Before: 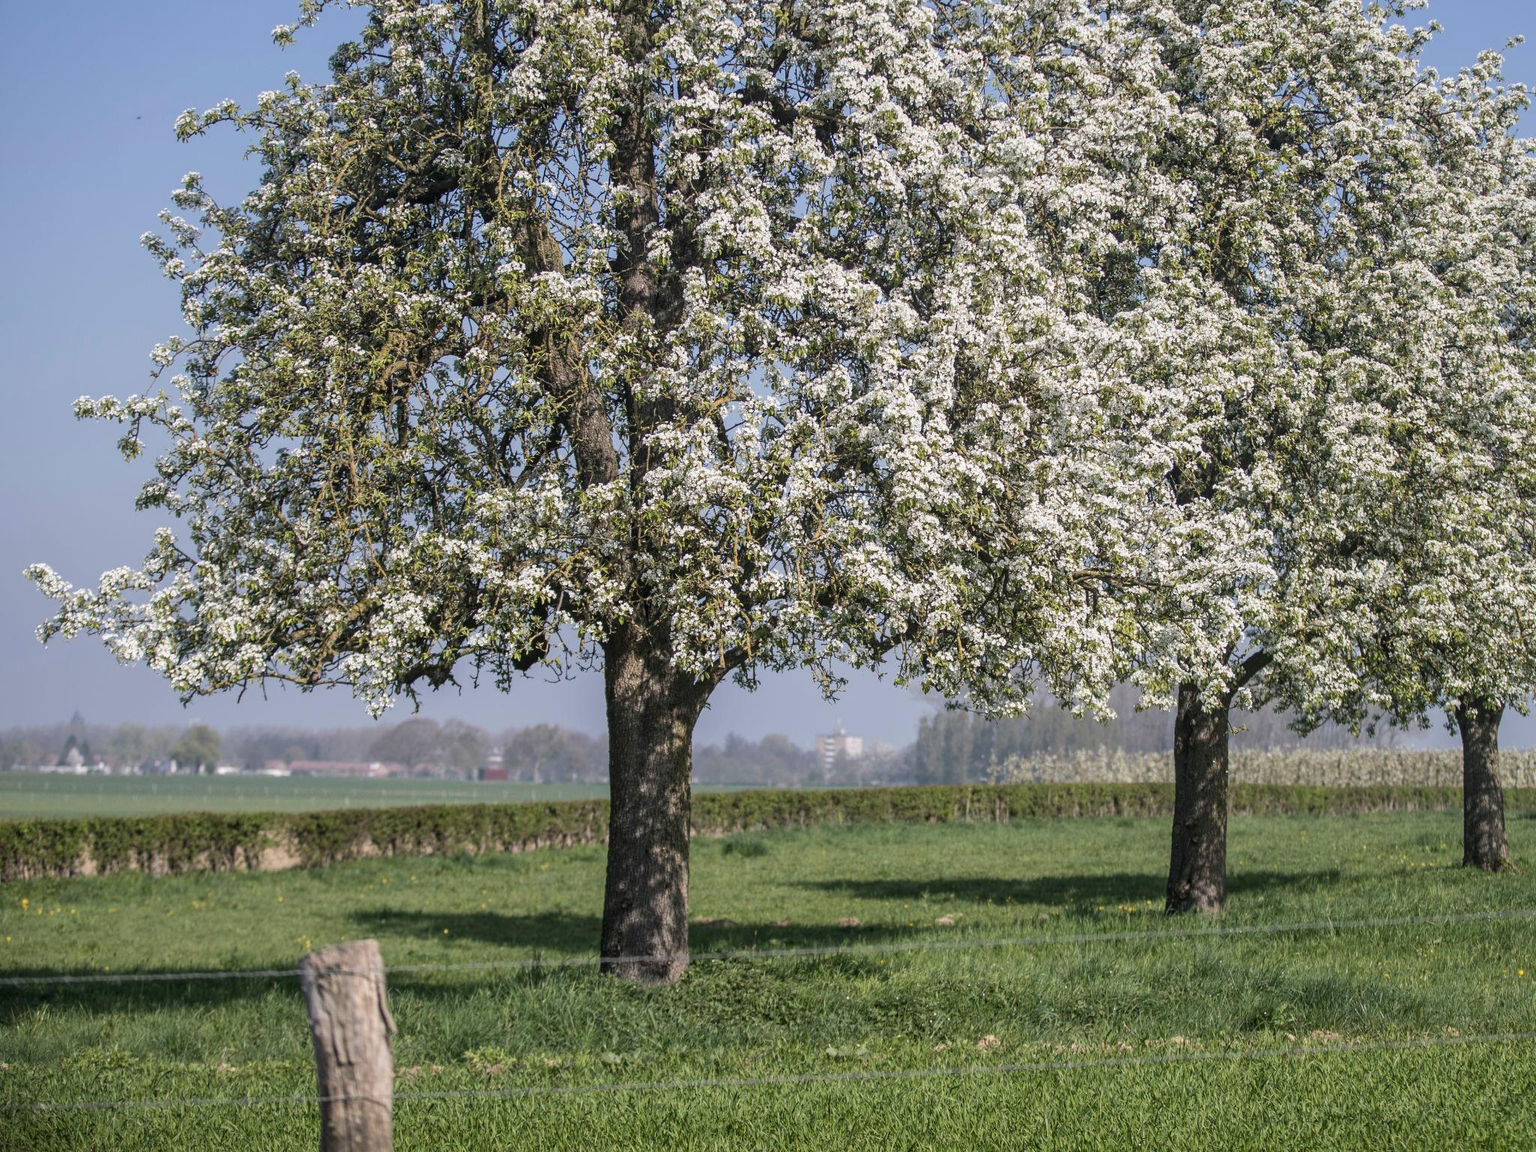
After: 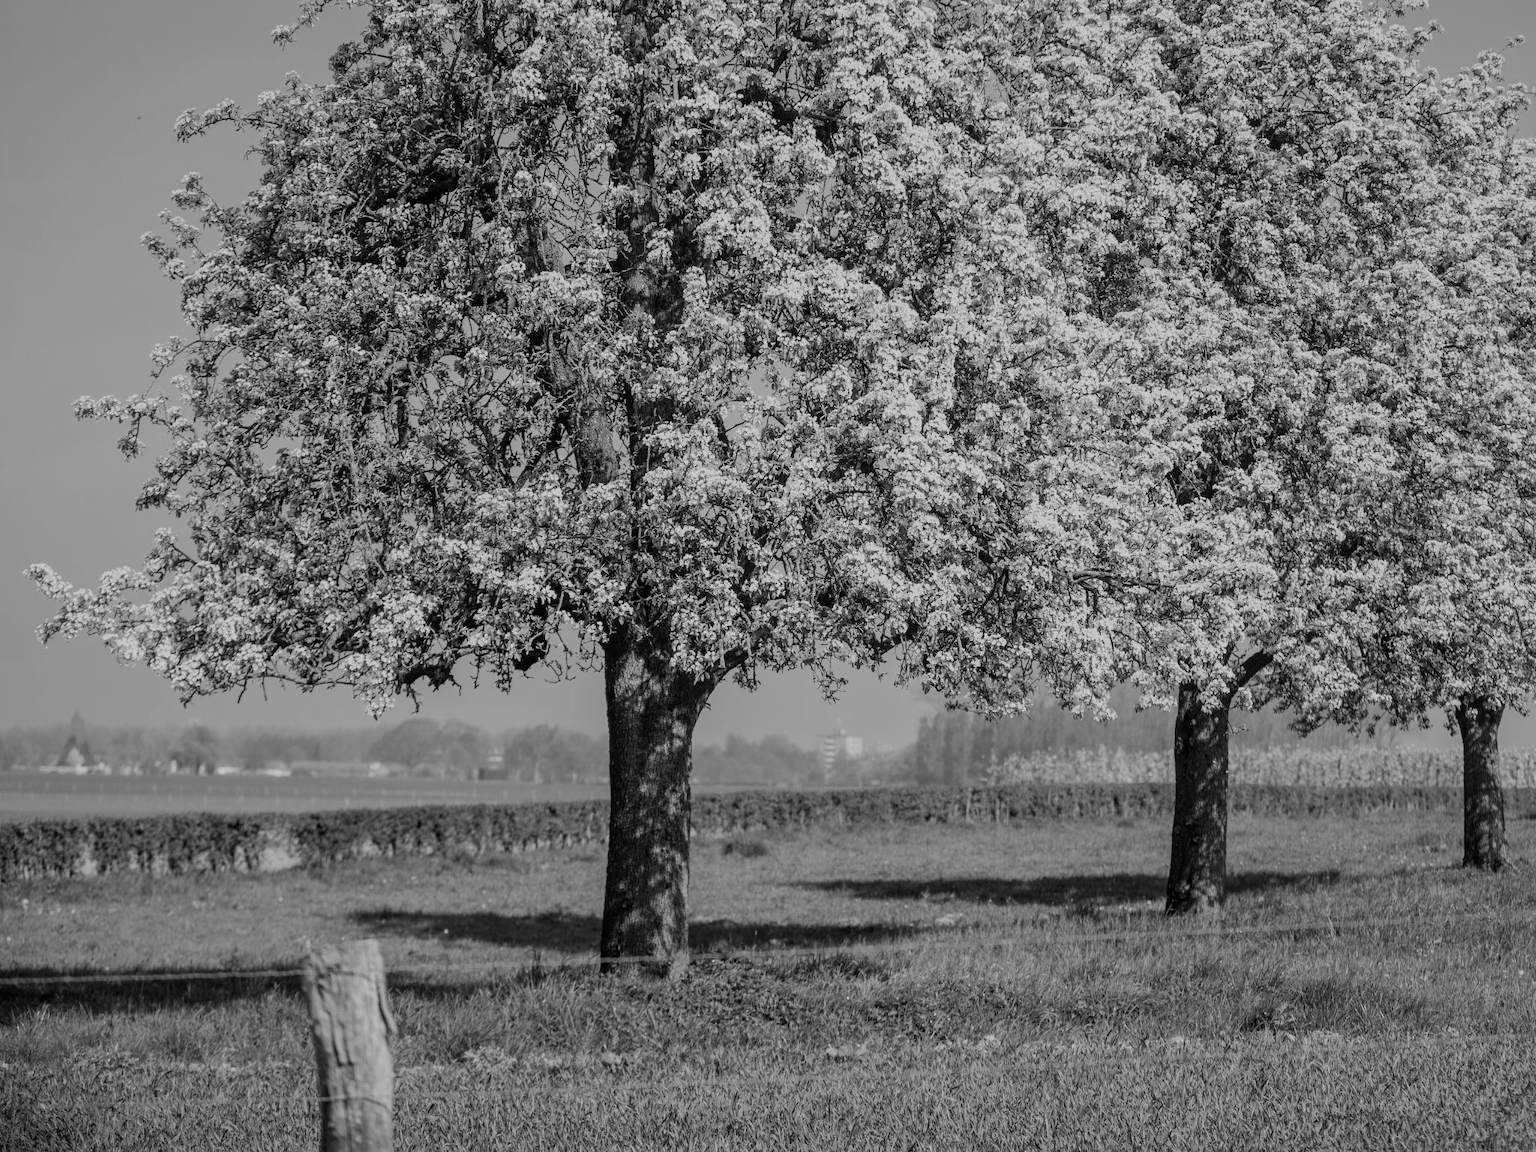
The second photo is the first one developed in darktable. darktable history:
filmic rgb: black relative exposure -7.65 EV, white relative exposure 4.56 EV, hardness 3.61
monochrome: a -35.87, b 49.73, size 1.7
